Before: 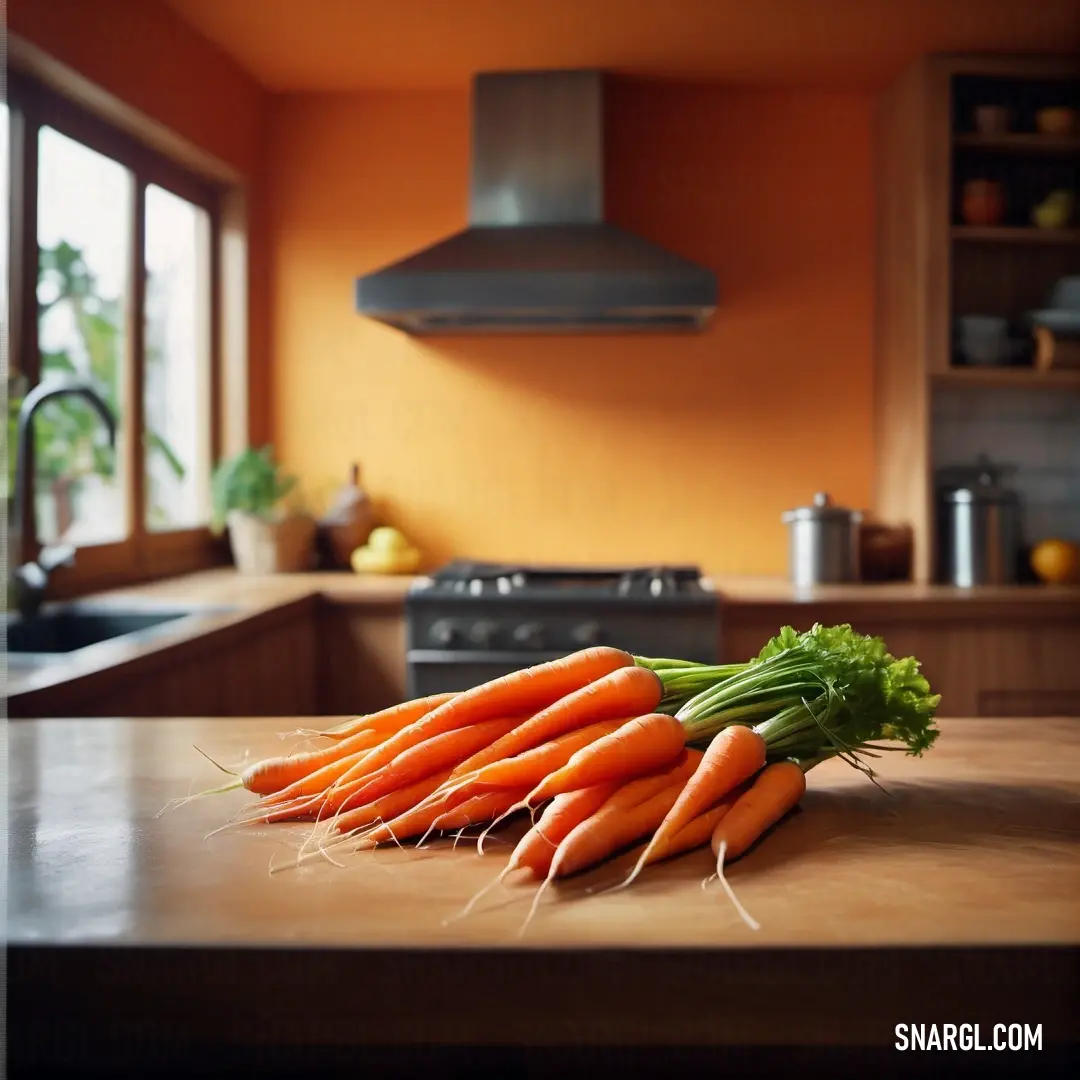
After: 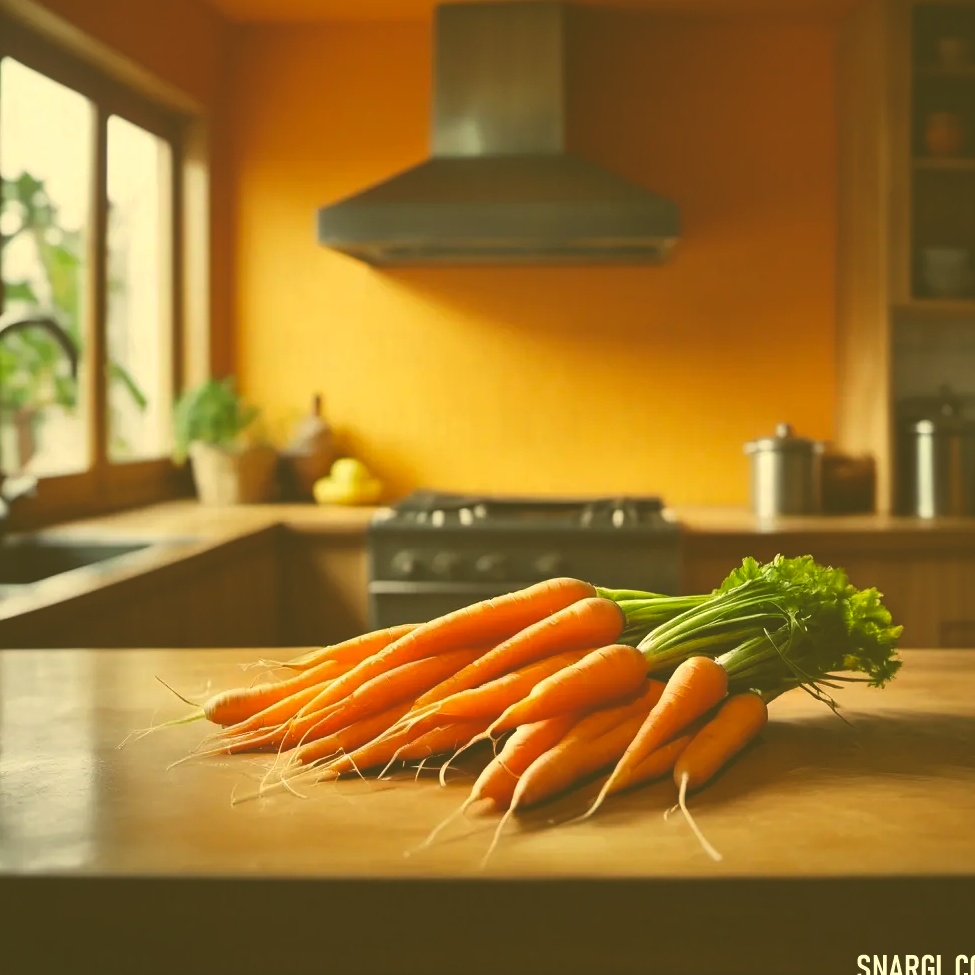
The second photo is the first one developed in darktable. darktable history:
crop: left 3.591%, top 6.436%, right 6.113%, bottom 3.265%
color correction: highlights a* 0.15, highlights b* 29.47, shadows a* -0.191, shadows b* 21.82
exposure: black level correction -0.043, exposure 0.063 EV, compensate exposure bias true, compensate highlight preservation false
